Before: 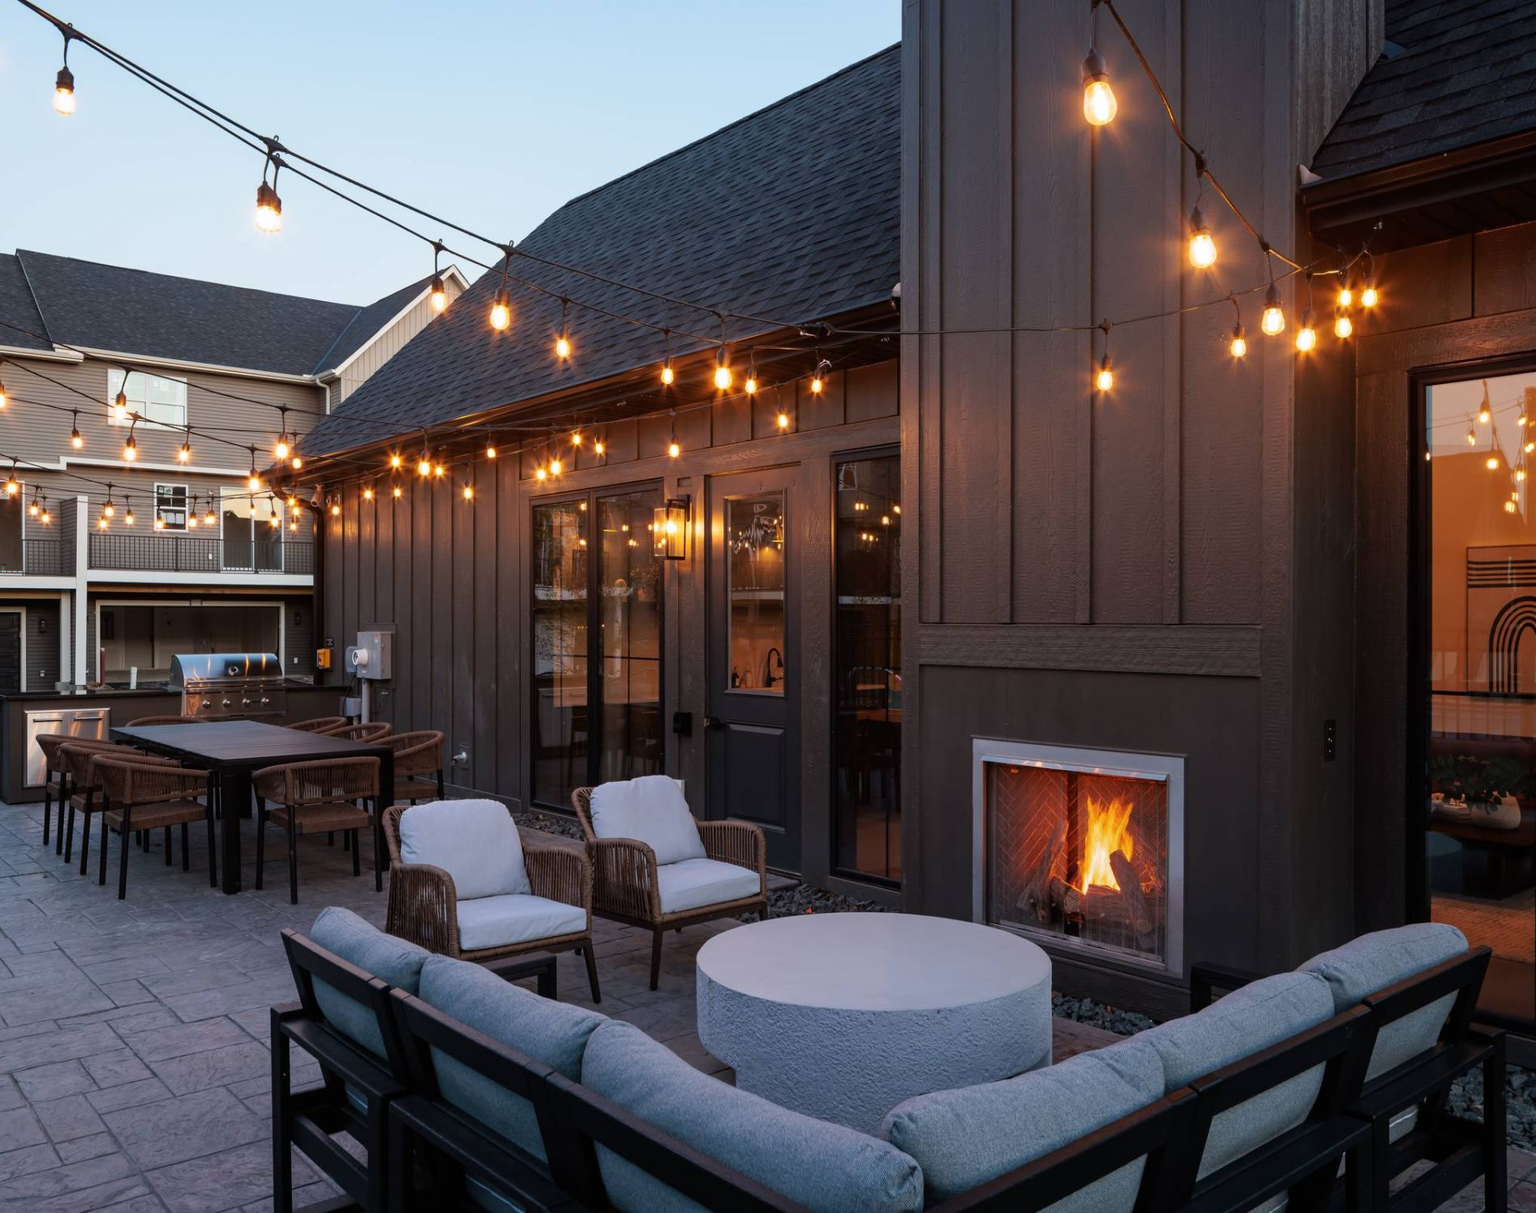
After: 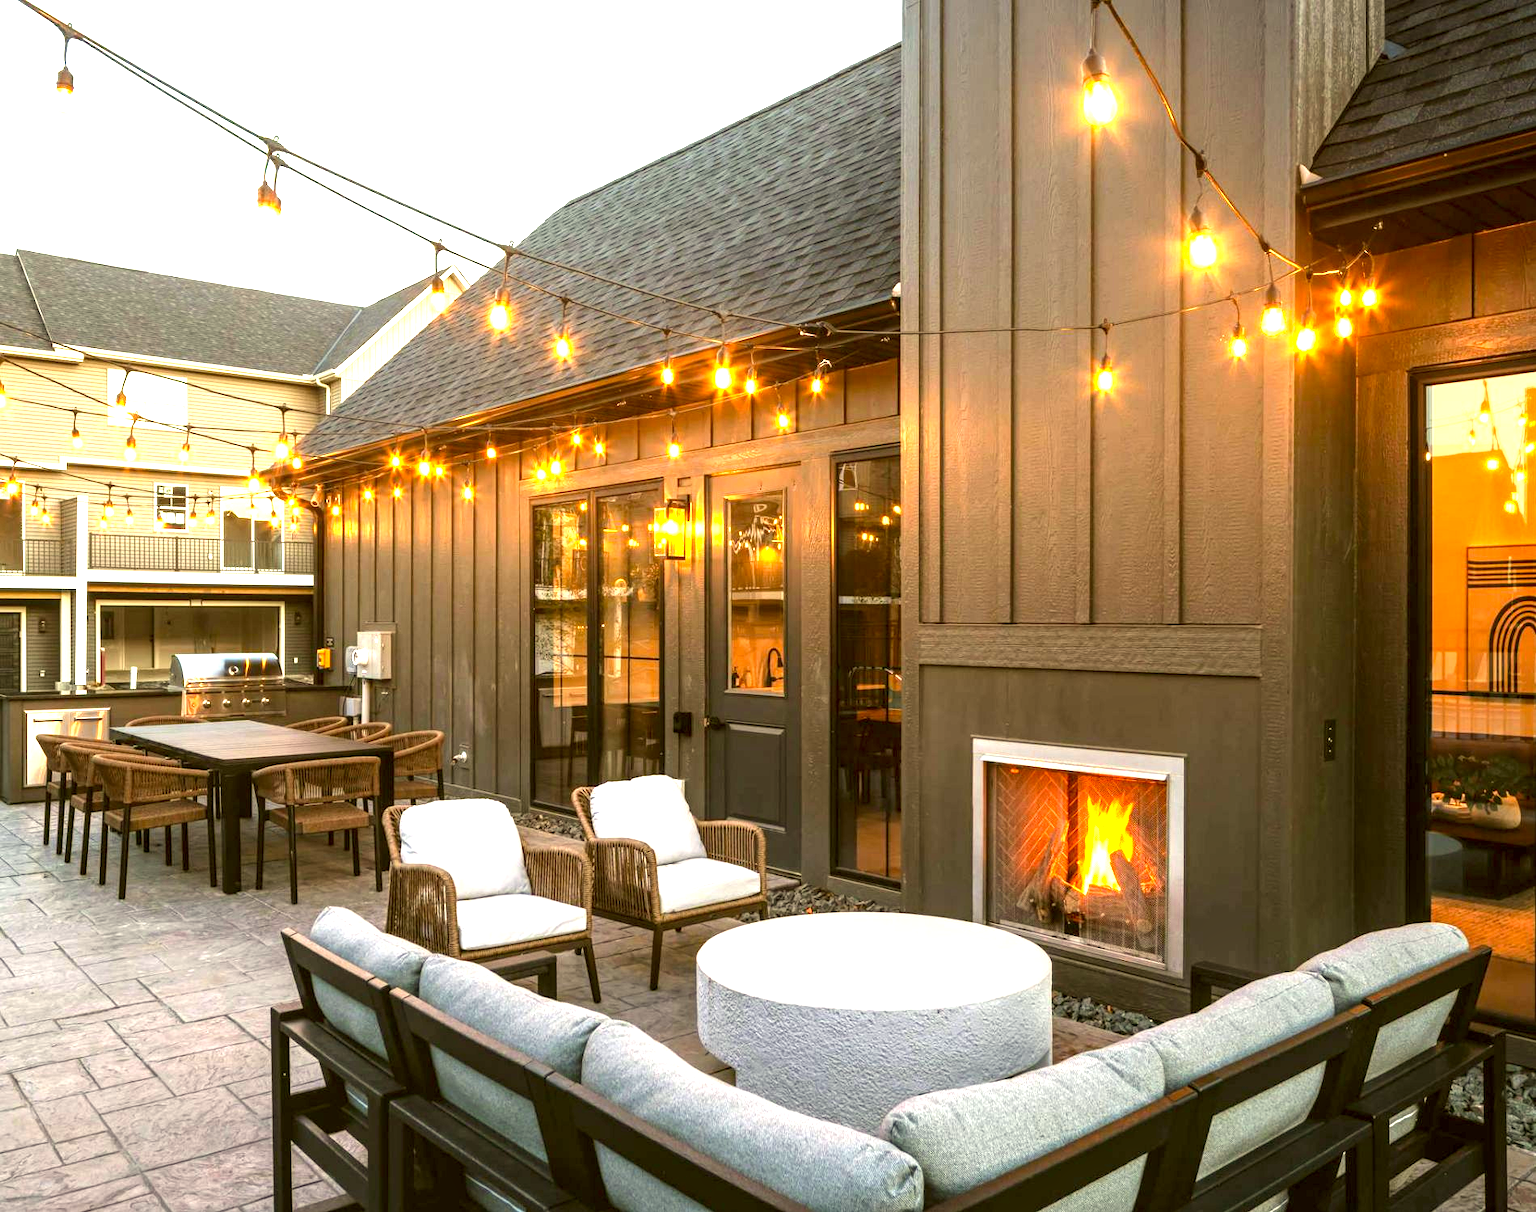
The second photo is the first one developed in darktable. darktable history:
local contrast: on, module defaults
color correction: highlights a* 0.1, highlights b* 28.98, shadows a* -0.229, shadows b* 21.23
exposure: black level correction 0, exposure 2.107 EV, compensate highlight preservation false
